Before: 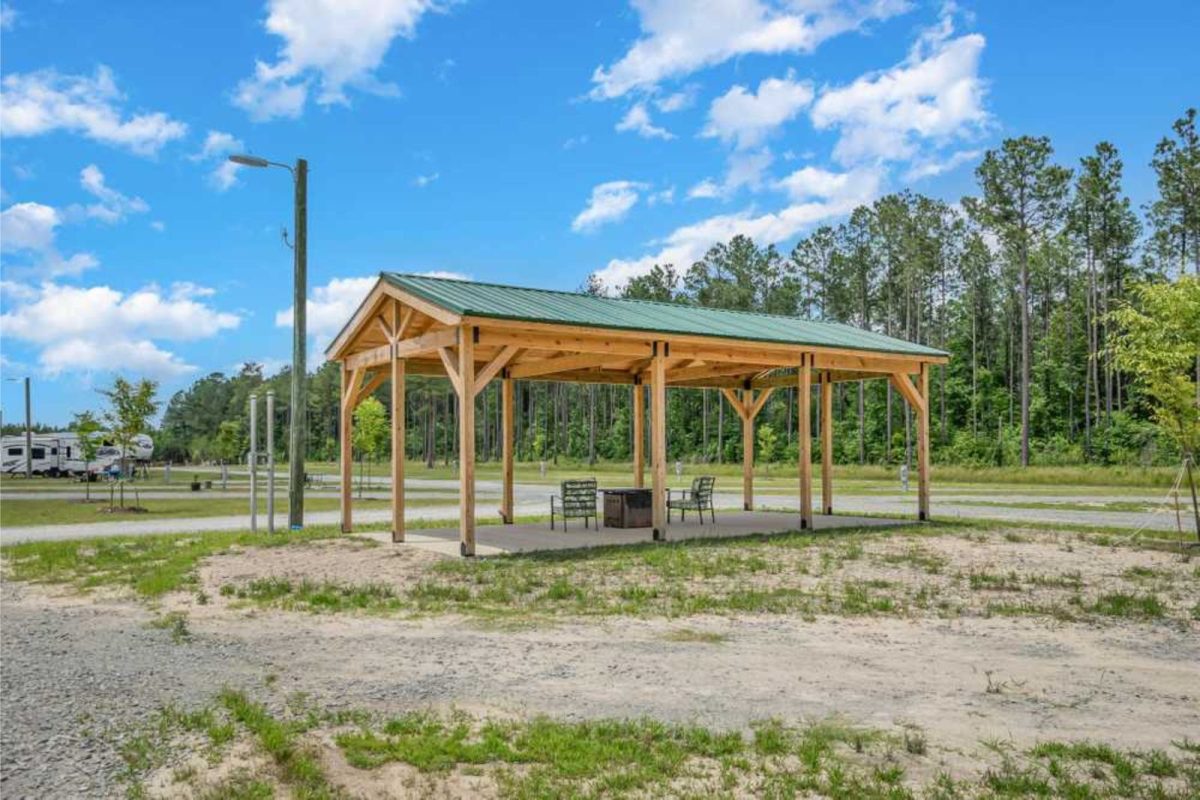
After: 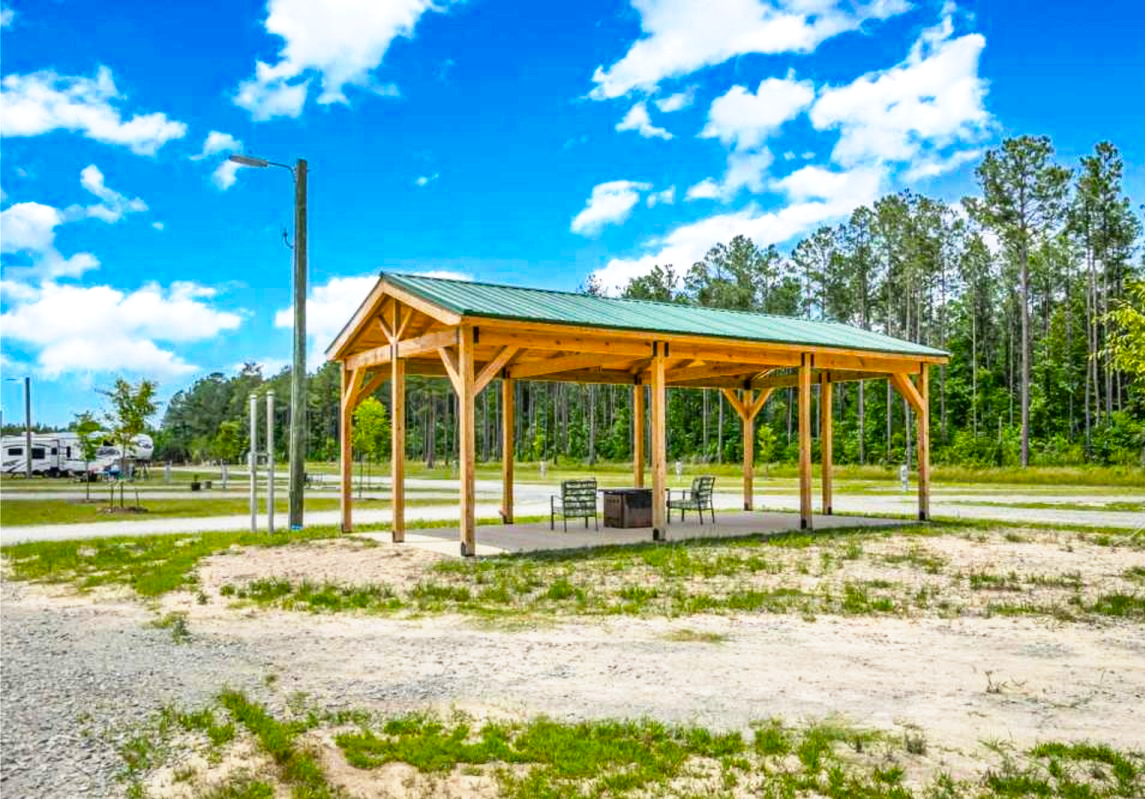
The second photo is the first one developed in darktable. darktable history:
base curve: curves: ch0 [(0, 0) (0.579, 0.807) (1, 1)], preserve colors none
crop: right 4.558%, bottom 0.016%
color balance rgb: perceptual saturation grading › global saturation 25.362%, global vibrance 9.893%, contrast 14.364%, saturation formula JzAzBz (2021)
exposure: compensate highlight preservation false
